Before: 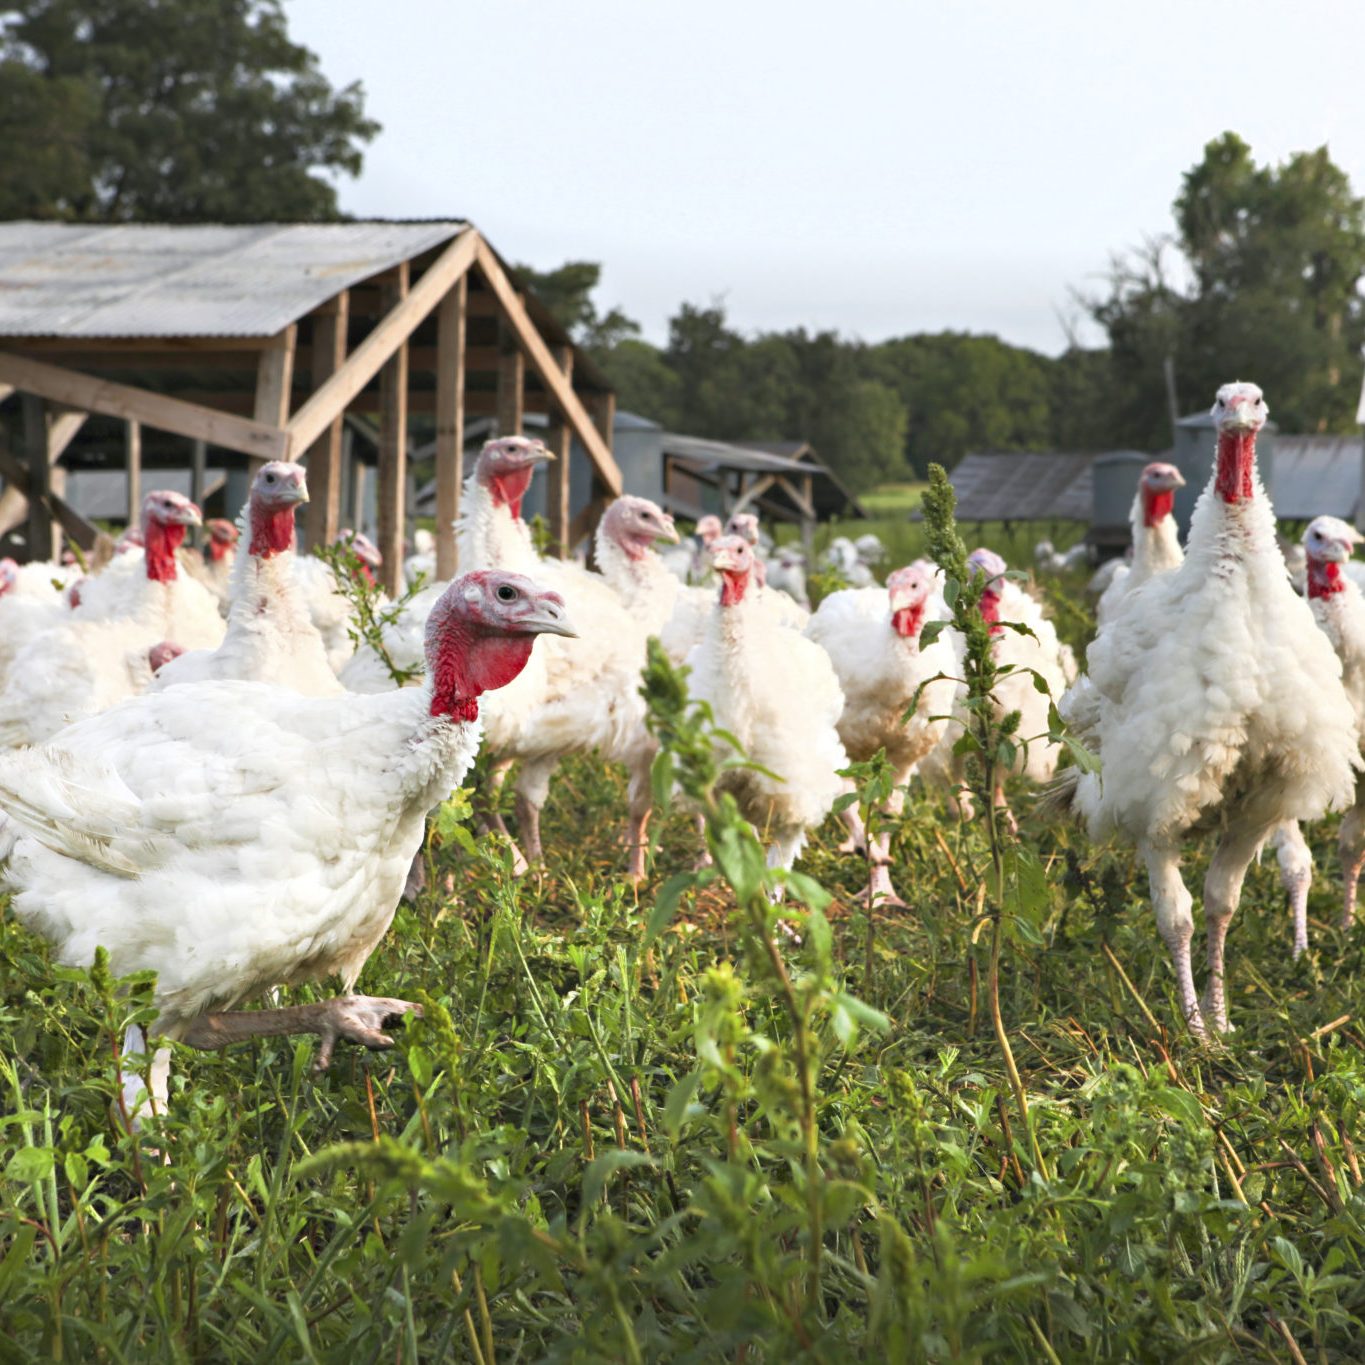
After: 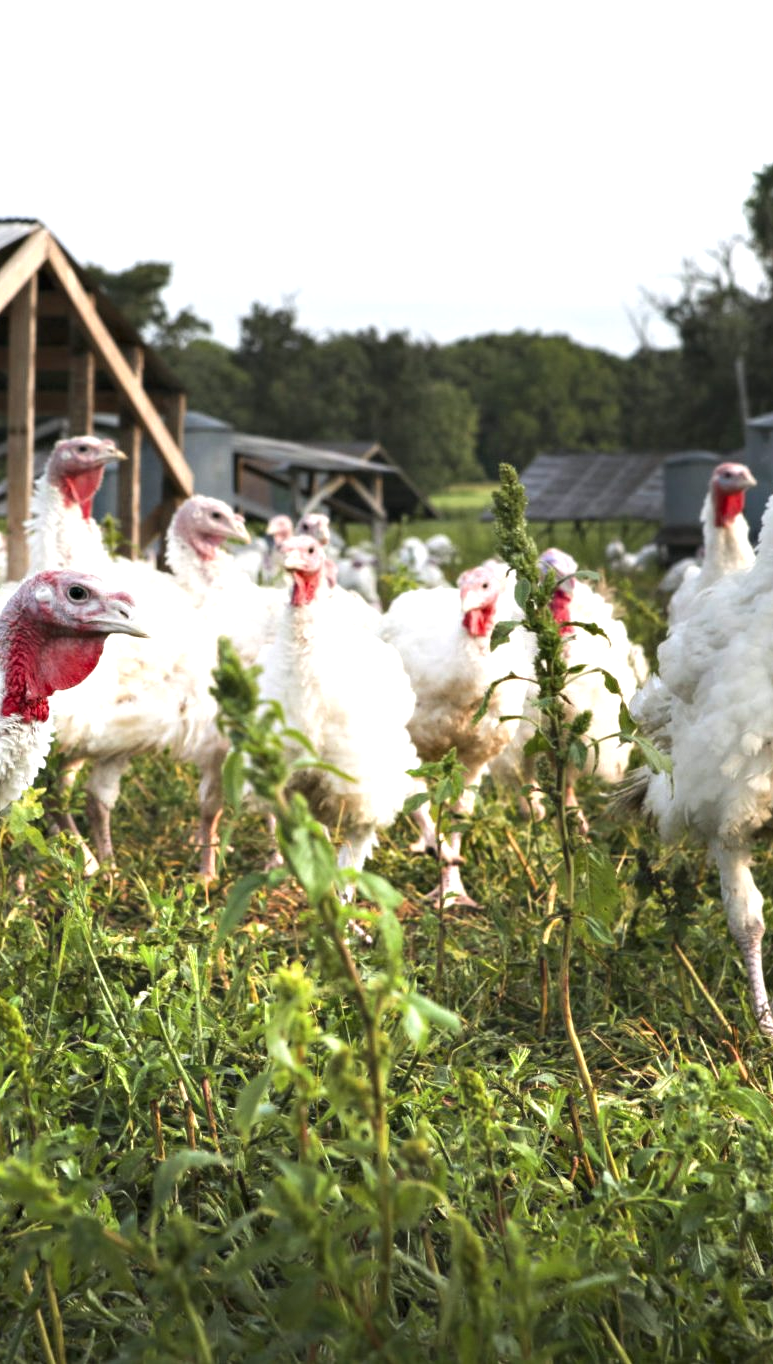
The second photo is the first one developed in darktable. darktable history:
local contrast: highlights 100%, shadows 100%, detail 120%, midtone range 0.2
crop: left 31.458%, top 0%, right 11.876%
tone equalizer: -8 EV -0.417 EV, -7 EV -0.389 EV, -6 EV -0.333 EV, -5 EV -0.222 EV, -3 EV 0.222 EV, -2 EV 0.333 EV, -1 EV 0.389 EV, +0 EV 0.417 EV, edges refinement/feathering 500, mask exposure compensation -1.57 EV, preserve details no
